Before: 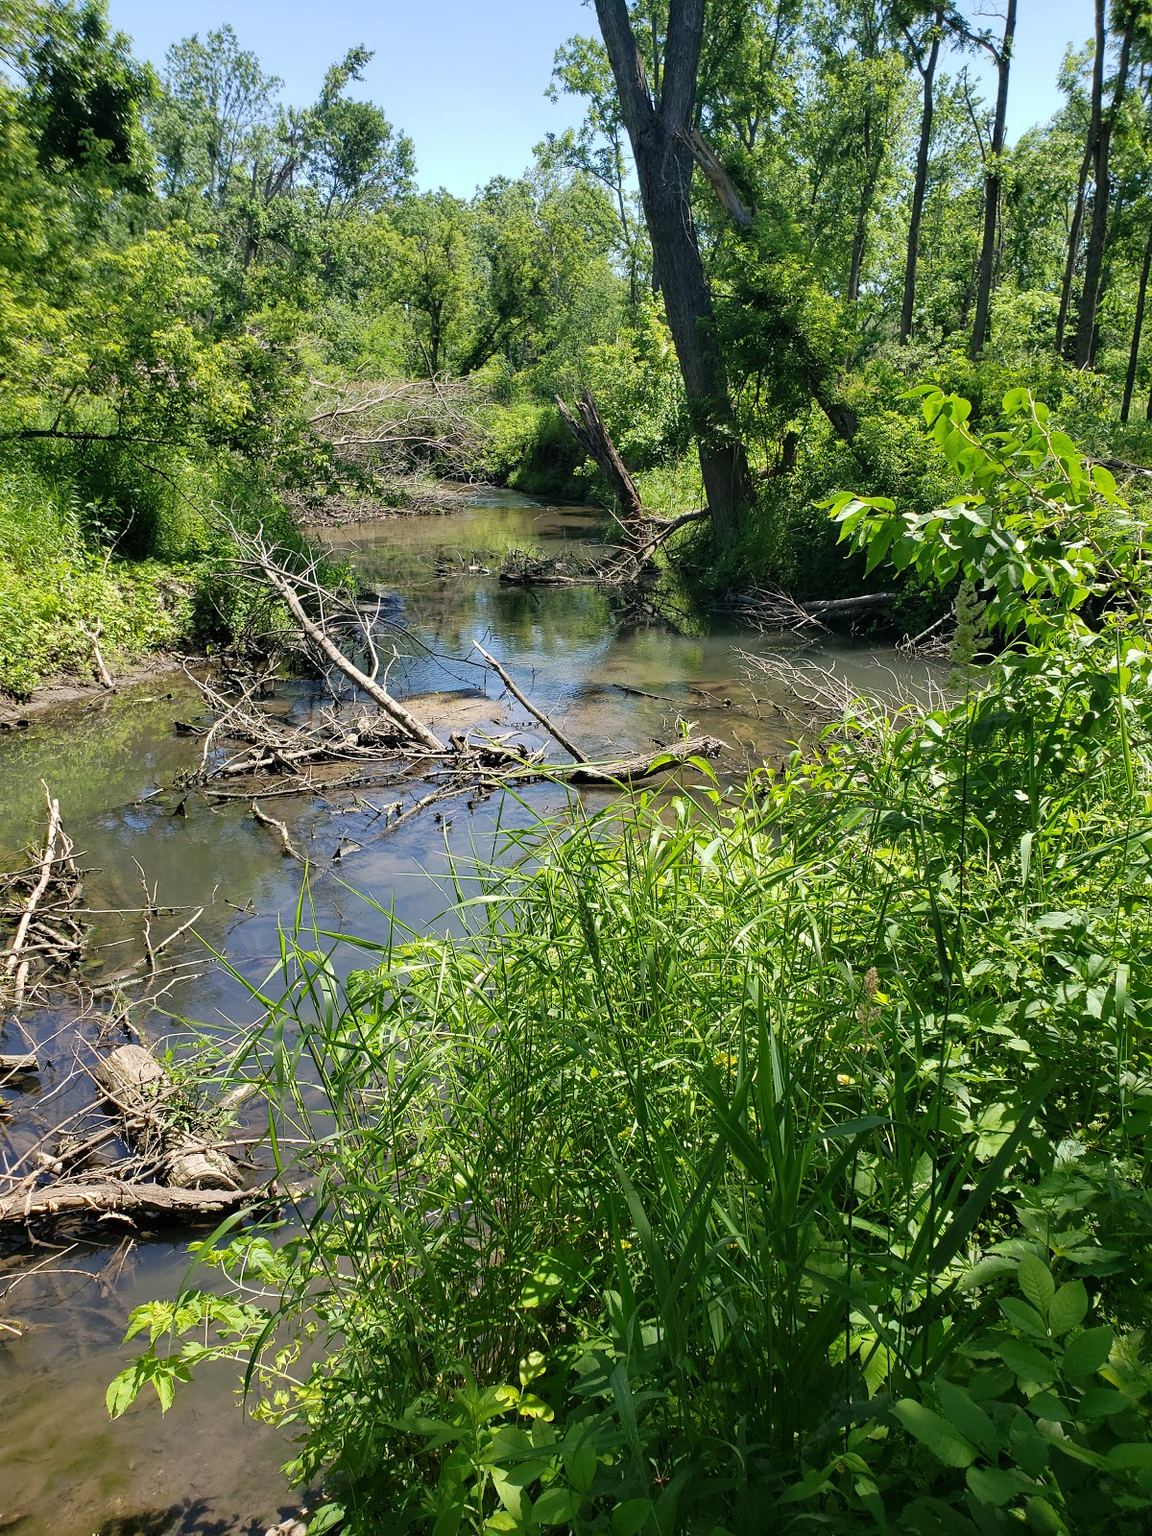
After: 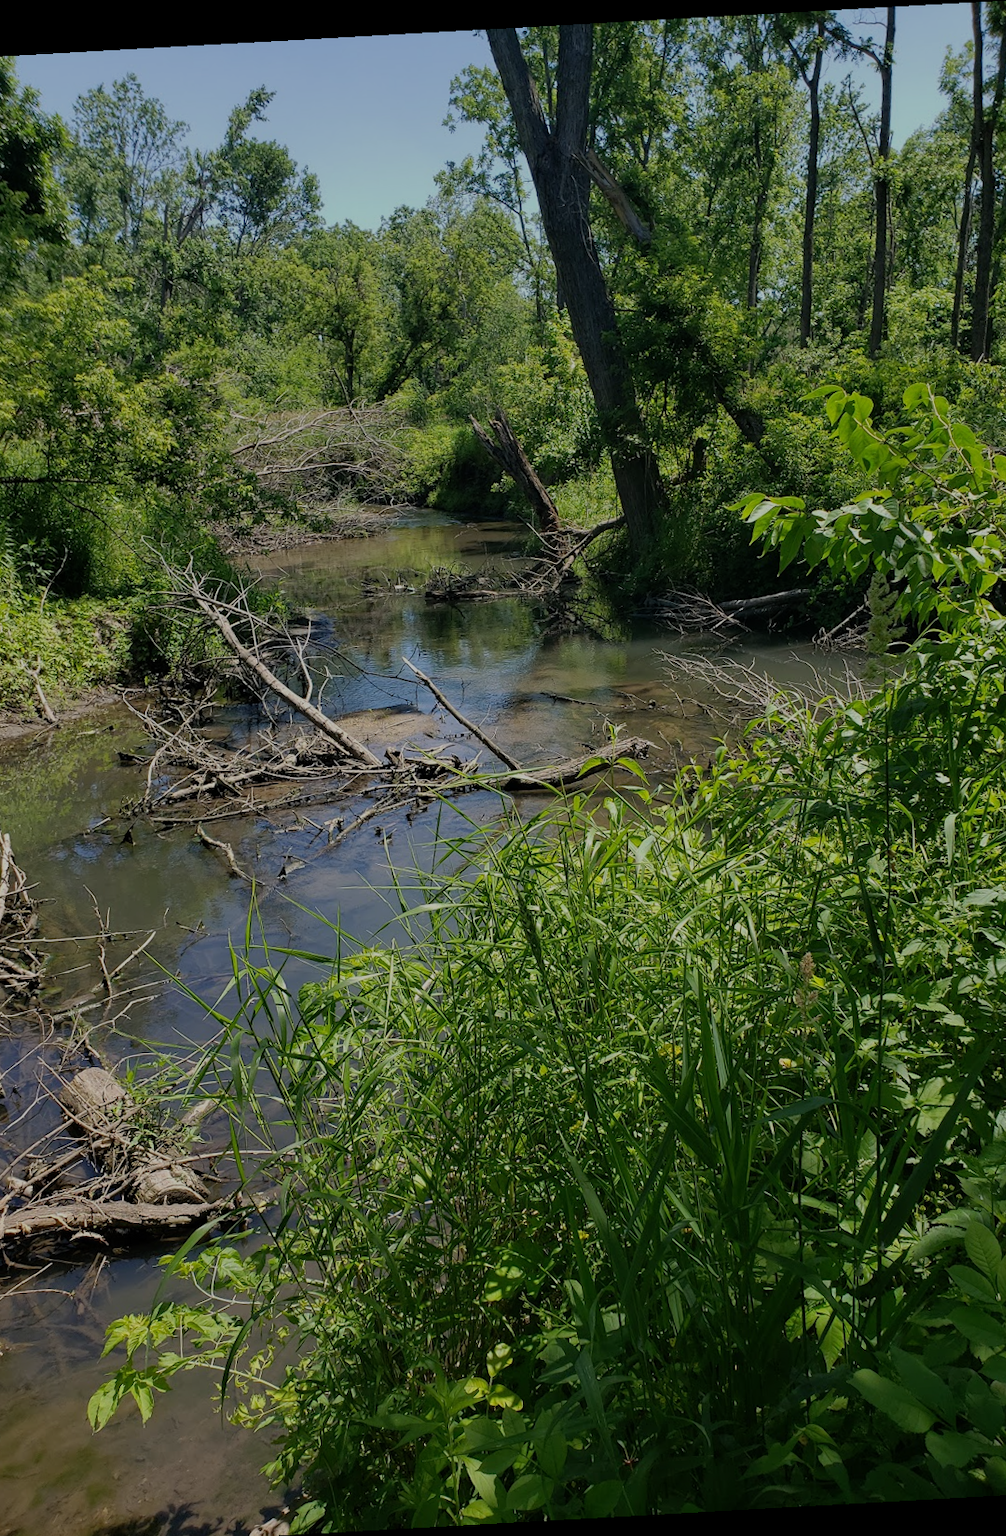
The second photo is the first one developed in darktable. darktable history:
rotate and perspective: rotation -3.18°, automatic cropping off
exposure: exposure -1 EV, compensate highlight preservation false
crop: left 7.598%, right 7.873%
